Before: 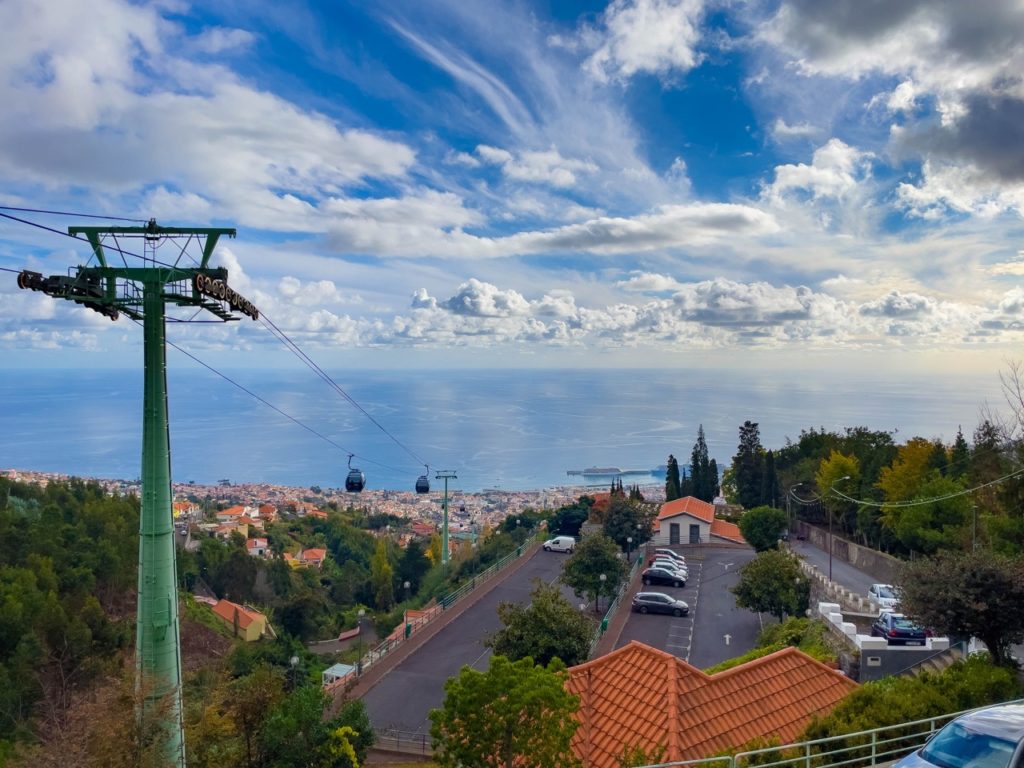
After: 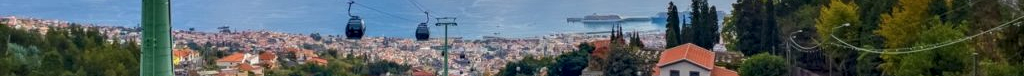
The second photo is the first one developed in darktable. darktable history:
crop and rotate: top 59.084%, bottom 30.916%
local contrast: detail 130%
